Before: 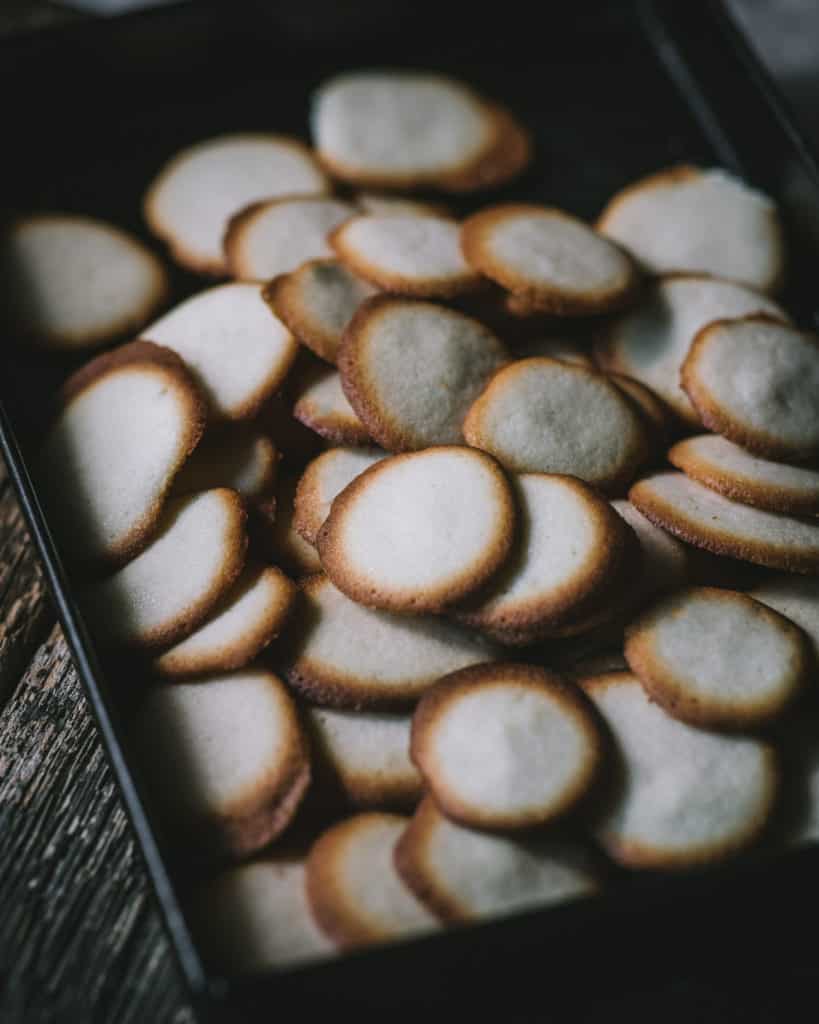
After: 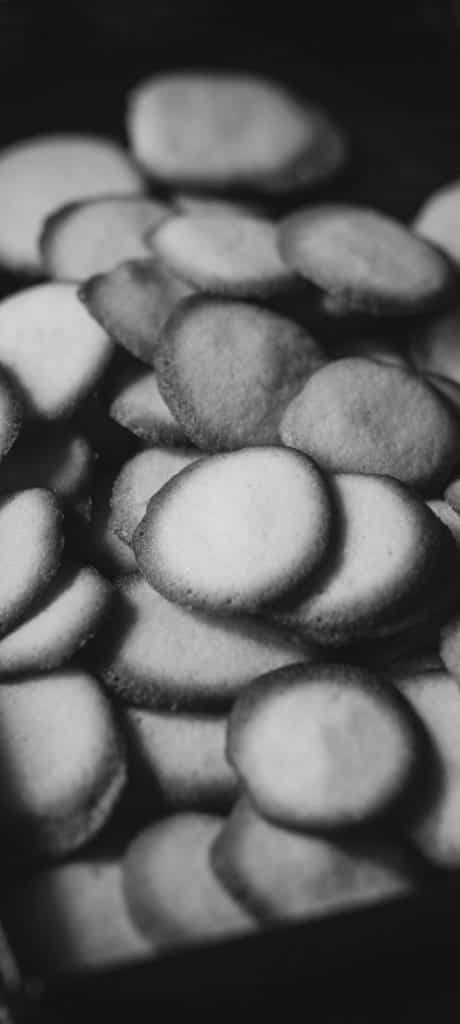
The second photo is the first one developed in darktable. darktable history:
shadows and highlights: radius 93.07, shadows -14.46, white point adjustment 0.23, highlights 31.48, compress 48.23%, highlights color adjustment 52.79%, soften with gaussian
crop and rotate: left 22.516%, right 21.234%
monochrome: a -3.63, b -0.465
